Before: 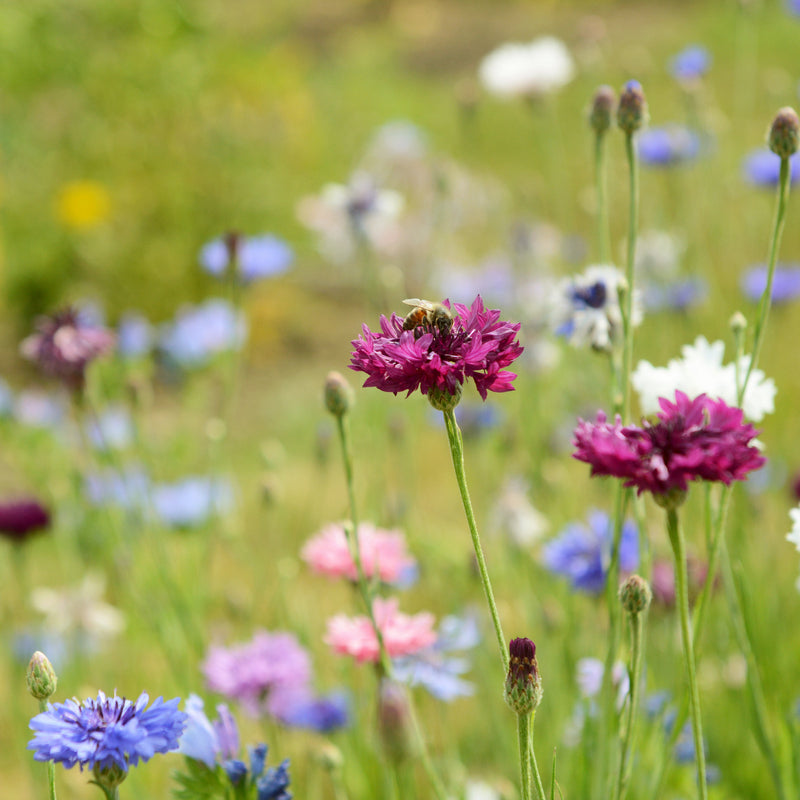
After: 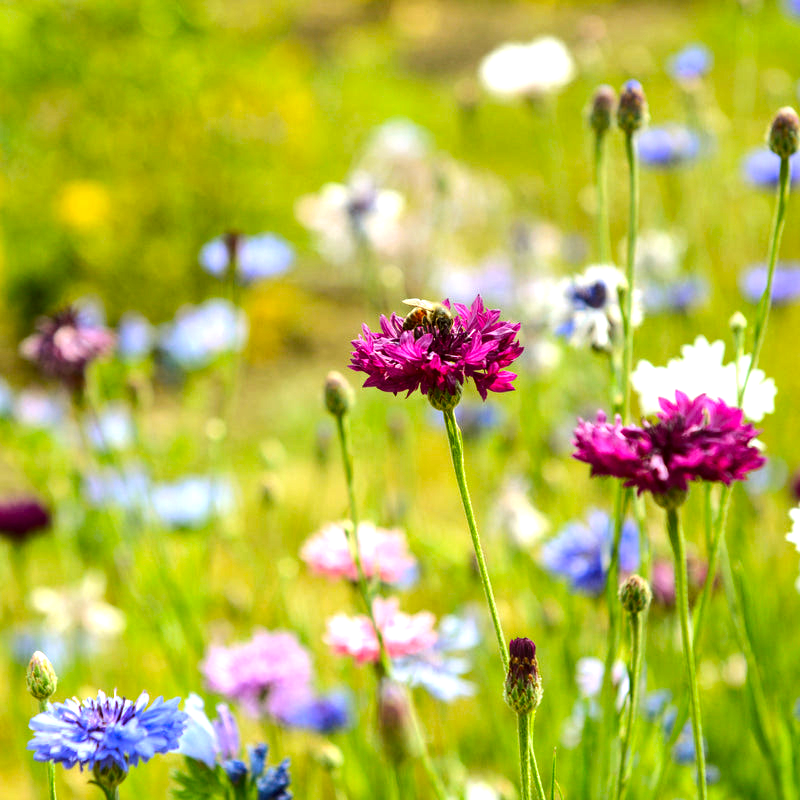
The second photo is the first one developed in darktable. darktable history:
local contrast: on, module defaults
tone equalizer: -8 EV -0.417 EV, -7 EV -0.389 EV, -6 EV -0.333 EV, -5 EV -0.222 EV, -3 EV 0.222 EV, -2 EV 0.333 EV, -1 EV 0.389 EV, +0 EV 0.417 EV, edges refinement/feathering 500, mask exposure compensation -1.57 EV, preserve details no
color balance: lift [1, 1.001, 0.999, 1.001], gamma [1, 1.004, 1.007, 0.993], gain [1, 0.991, 0.987, 1.013], contrast 10%, output saturation 120%
